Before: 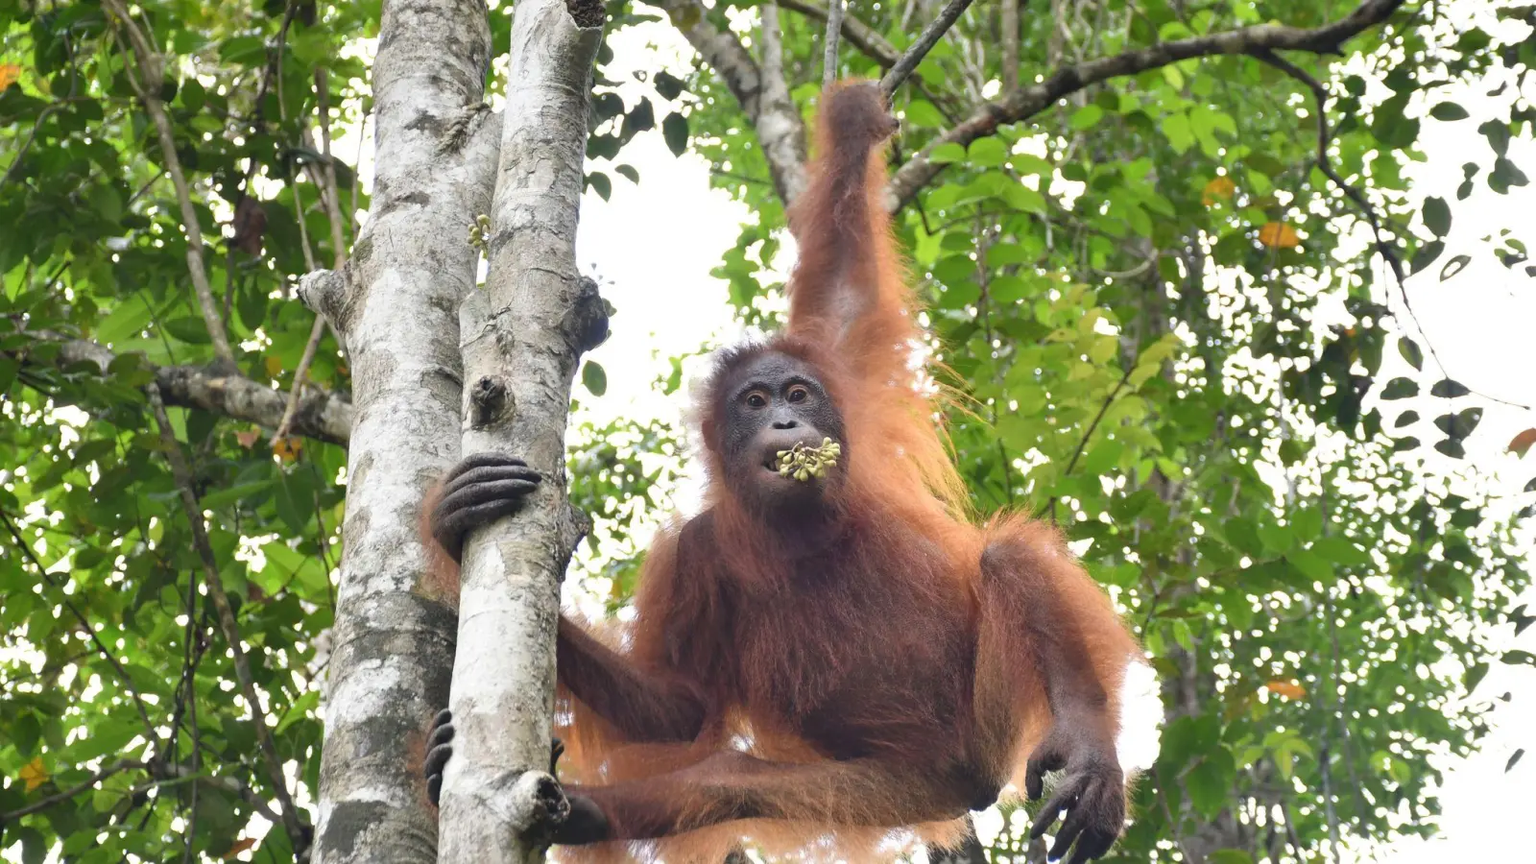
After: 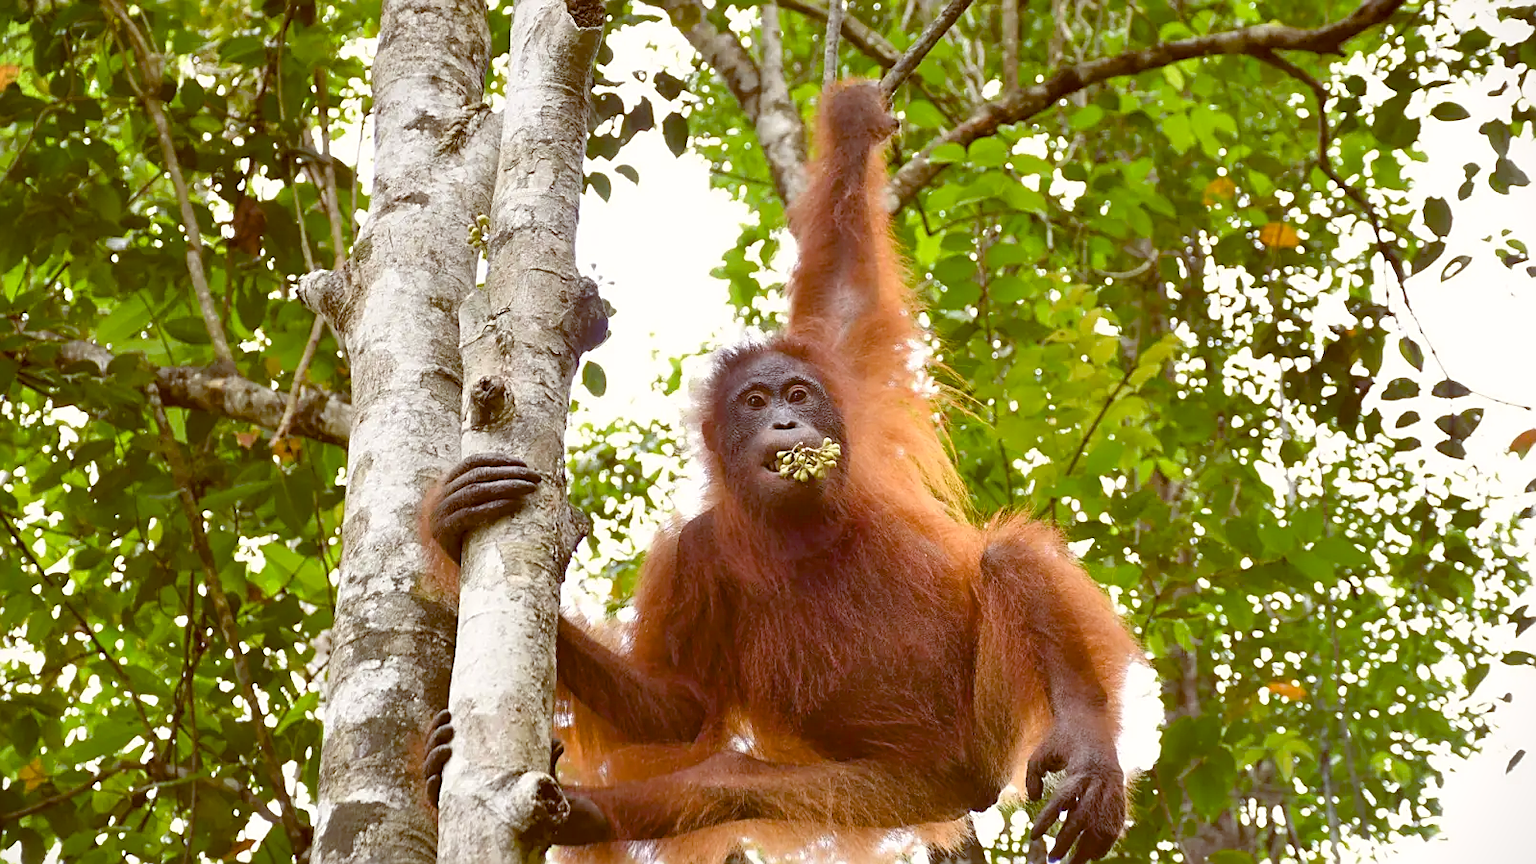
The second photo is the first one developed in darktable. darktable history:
contrast brightness saturation: contrast 0.05
crop: left 0.074%
vignetting: fall-off start 100.69%
color balance rgb: power › chroma 0.264%, power › hue 60.25°, global offset › chroma 0.403%, global offset › hue 35.33°, perceptual saturation grading › global saturation 20.822%, perceptual saturation grading › highlights -19.949%, perceptual saturation grading › shadows 29.361%, global vibrance 9.931%
sharpen: on, module defaults
